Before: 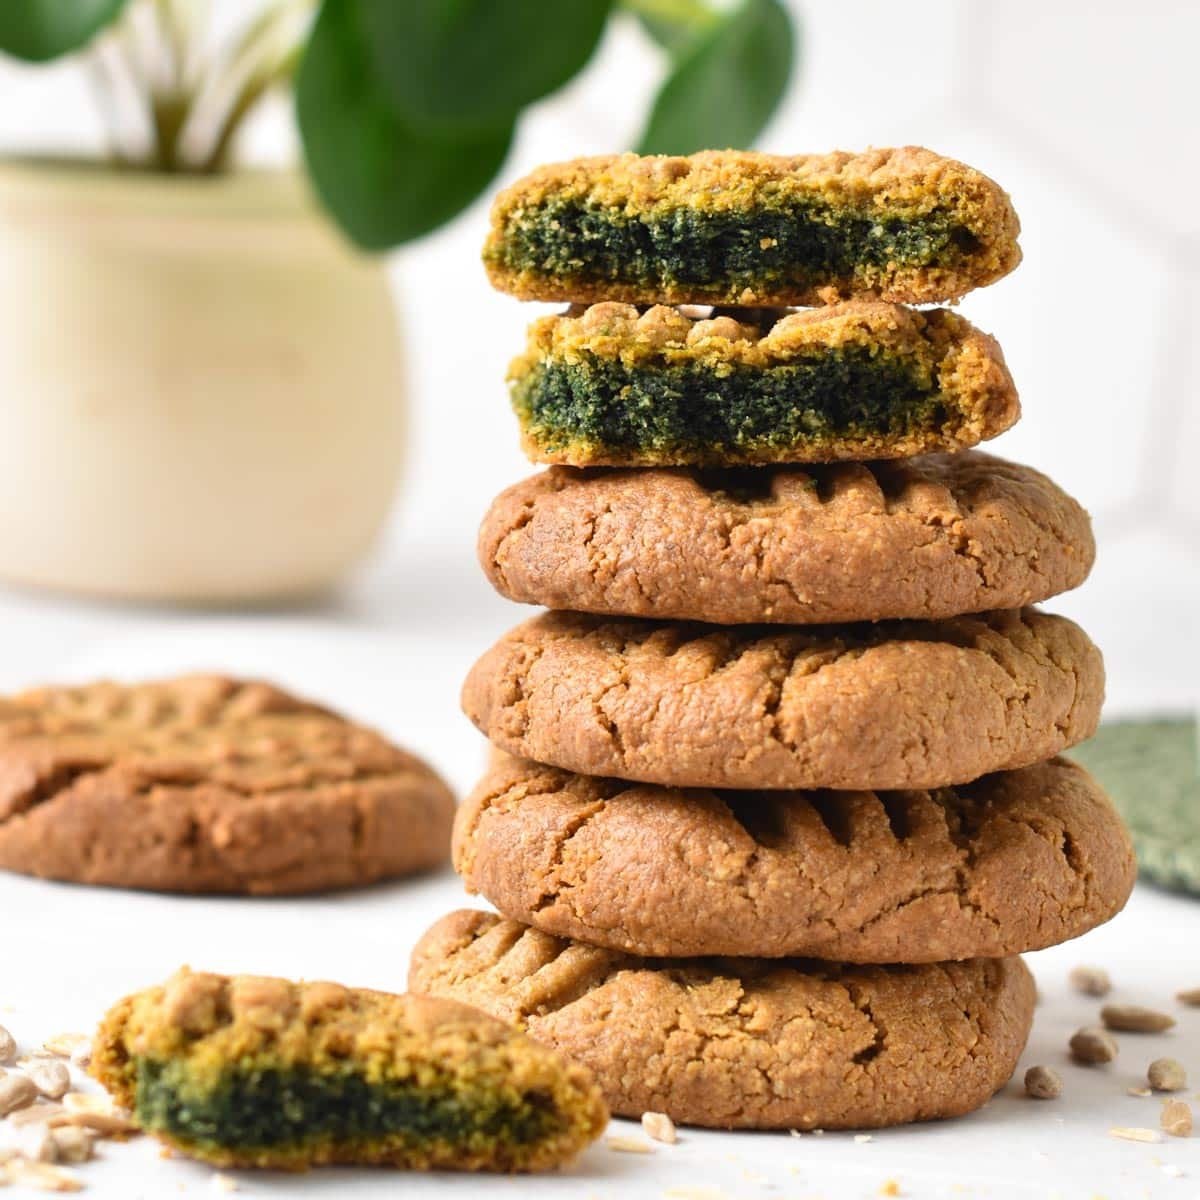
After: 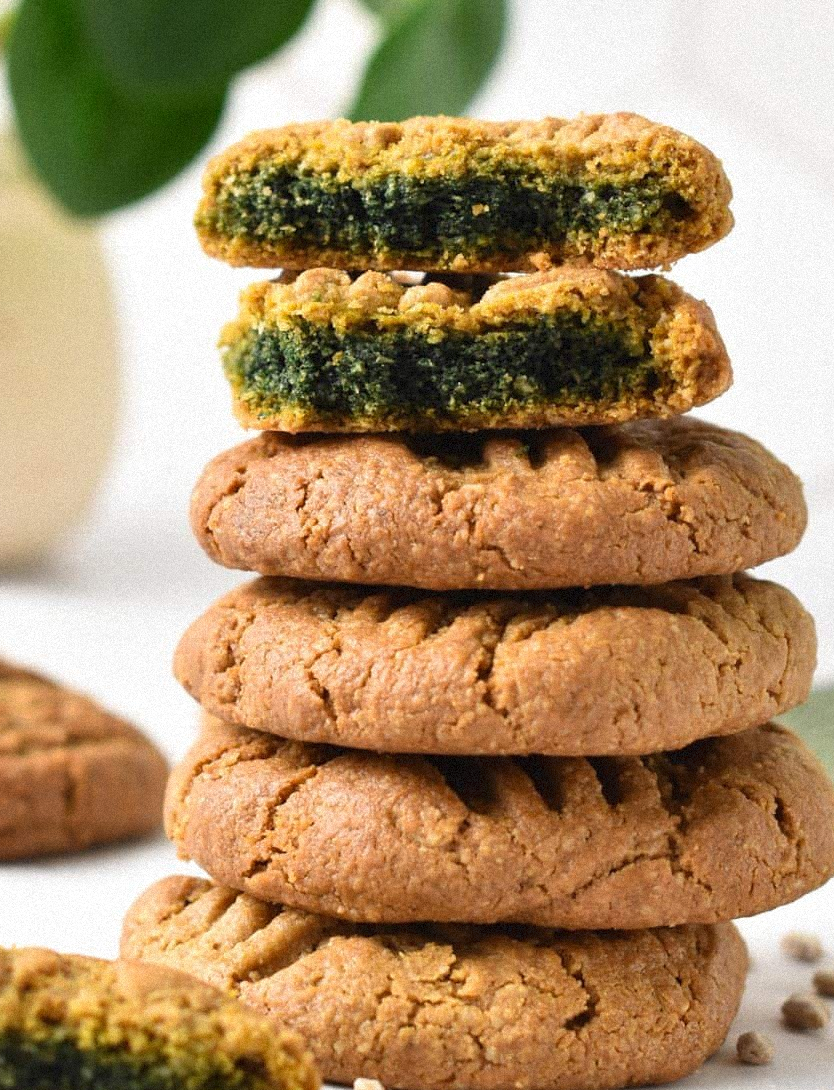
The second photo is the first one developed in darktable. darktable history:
crop and rotate: left 24.034%, top 2.838%, right 6.406%, bottom 6.299%
grain: mid-tones bias 0%
